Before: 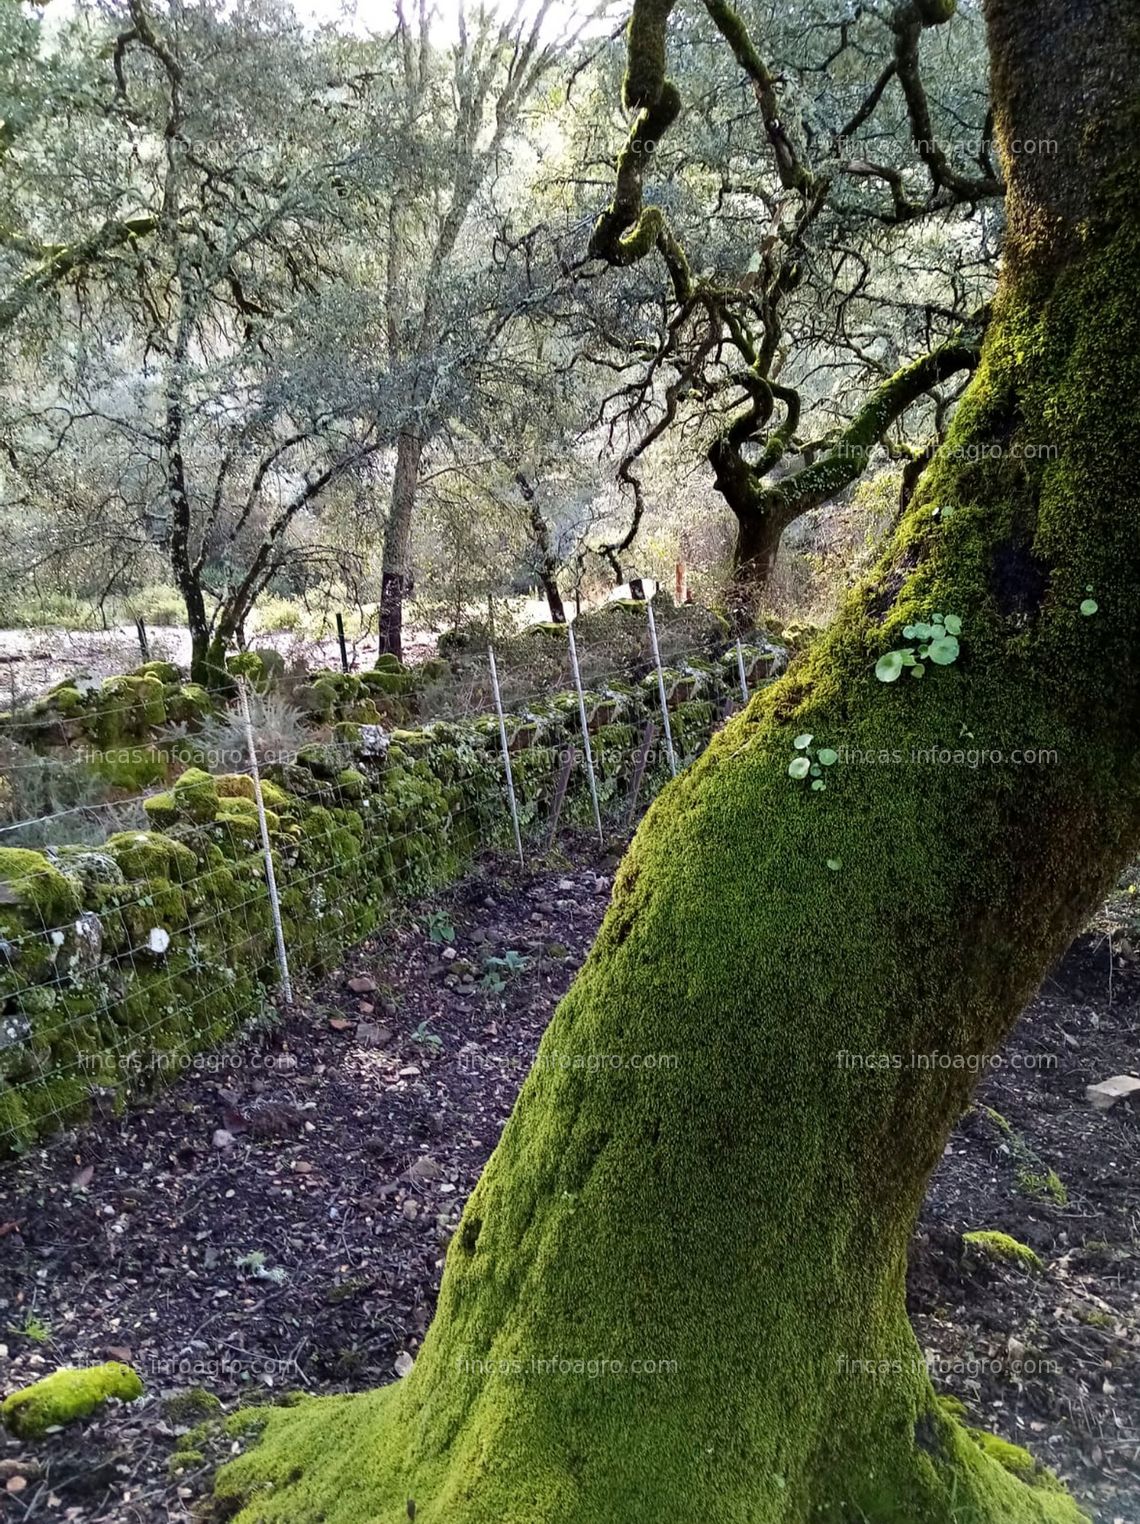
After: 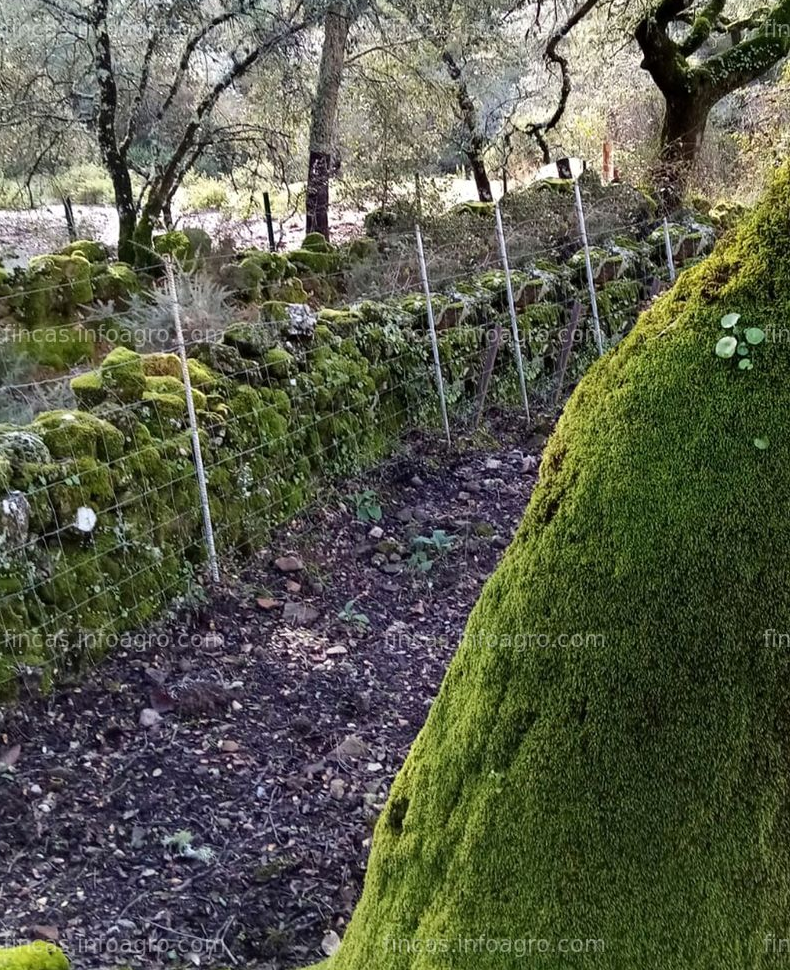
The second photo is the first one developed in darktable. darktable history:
tone equalizer: on, module defaults
crop: left 6.488%, top 27.668%, right 24.183%, bottom 8.656%
